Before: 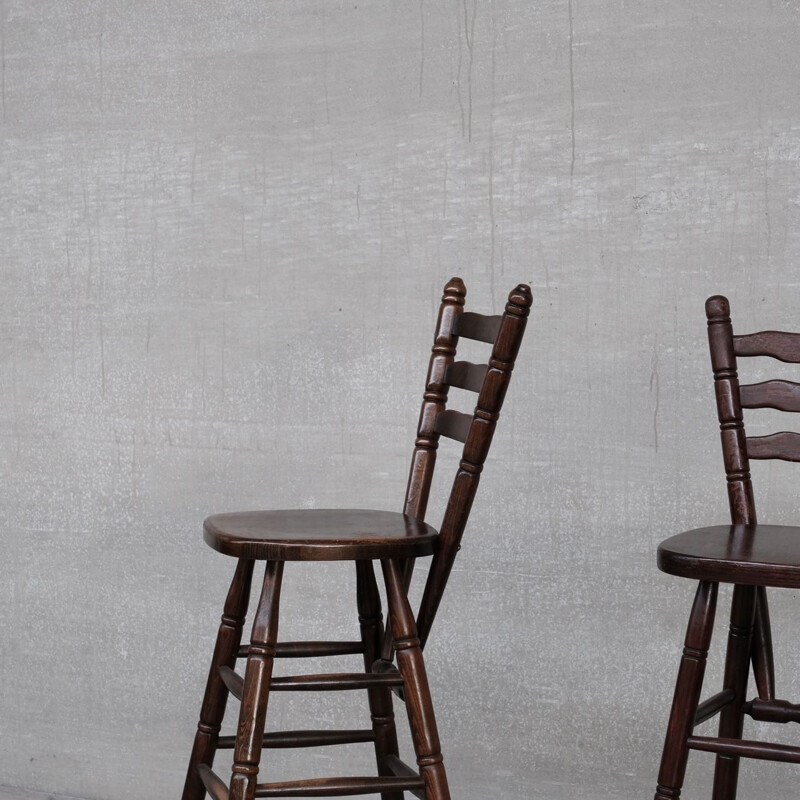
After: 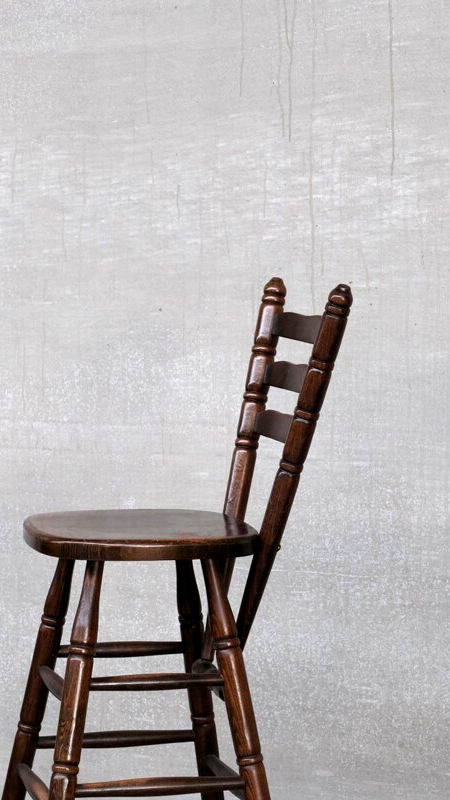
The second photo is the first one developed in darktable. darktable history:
crop and rotate: left 22.512%, right 21.226%
color balance rgb: shadows lift › luminance -19.894%, power › hue 314.76°, global offset › luminance -0.502%, perceptual saturation grading › global saturation 19.539%, global vibrance 15%
exposure: exposure 0.651 EV, compensate highlight preservation false
